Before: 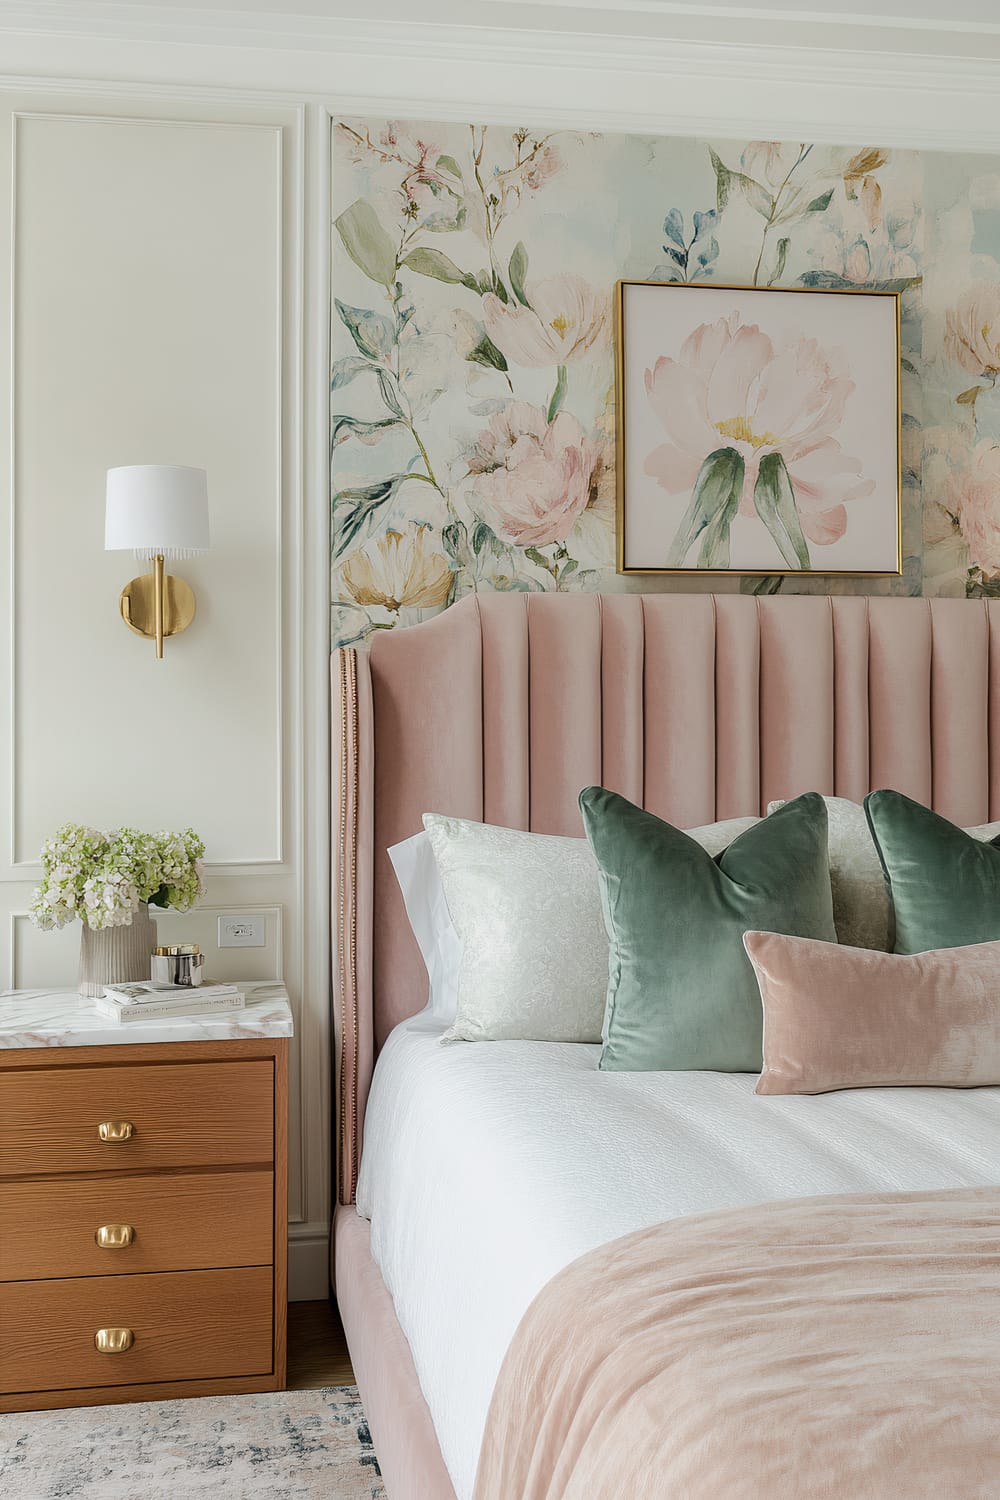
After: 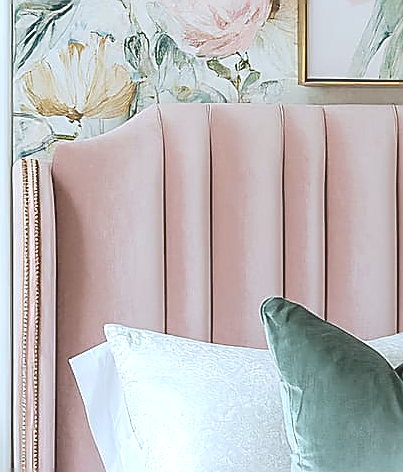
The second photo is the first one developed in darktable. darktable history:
contrast brightness saturation: contrast -0.167, brightness 0.042, saturation -0.123
color calibration: x 0.37, y 0.382, temperature 4319.79 K
sharpen: radius 1.426, amount 1.236, threshold 0.694
crop: left 31.857%, top 32.651%, right 27.764%, bottom 35.84%
exposure: exposure 0.507 EV, compensate highlight preservation false
tone equalizer: -8 EV -0.416 EV, -7 EV -0.405 EV, -6 EV -0.294 EV, -5 EV -0.243 EV, -3 EV 0.204 EV, -2 EV 0.356 EV, -1 EV 0.374 EV, +0 EV 0.411 EV, mask exposure compensation -0.508 EV
